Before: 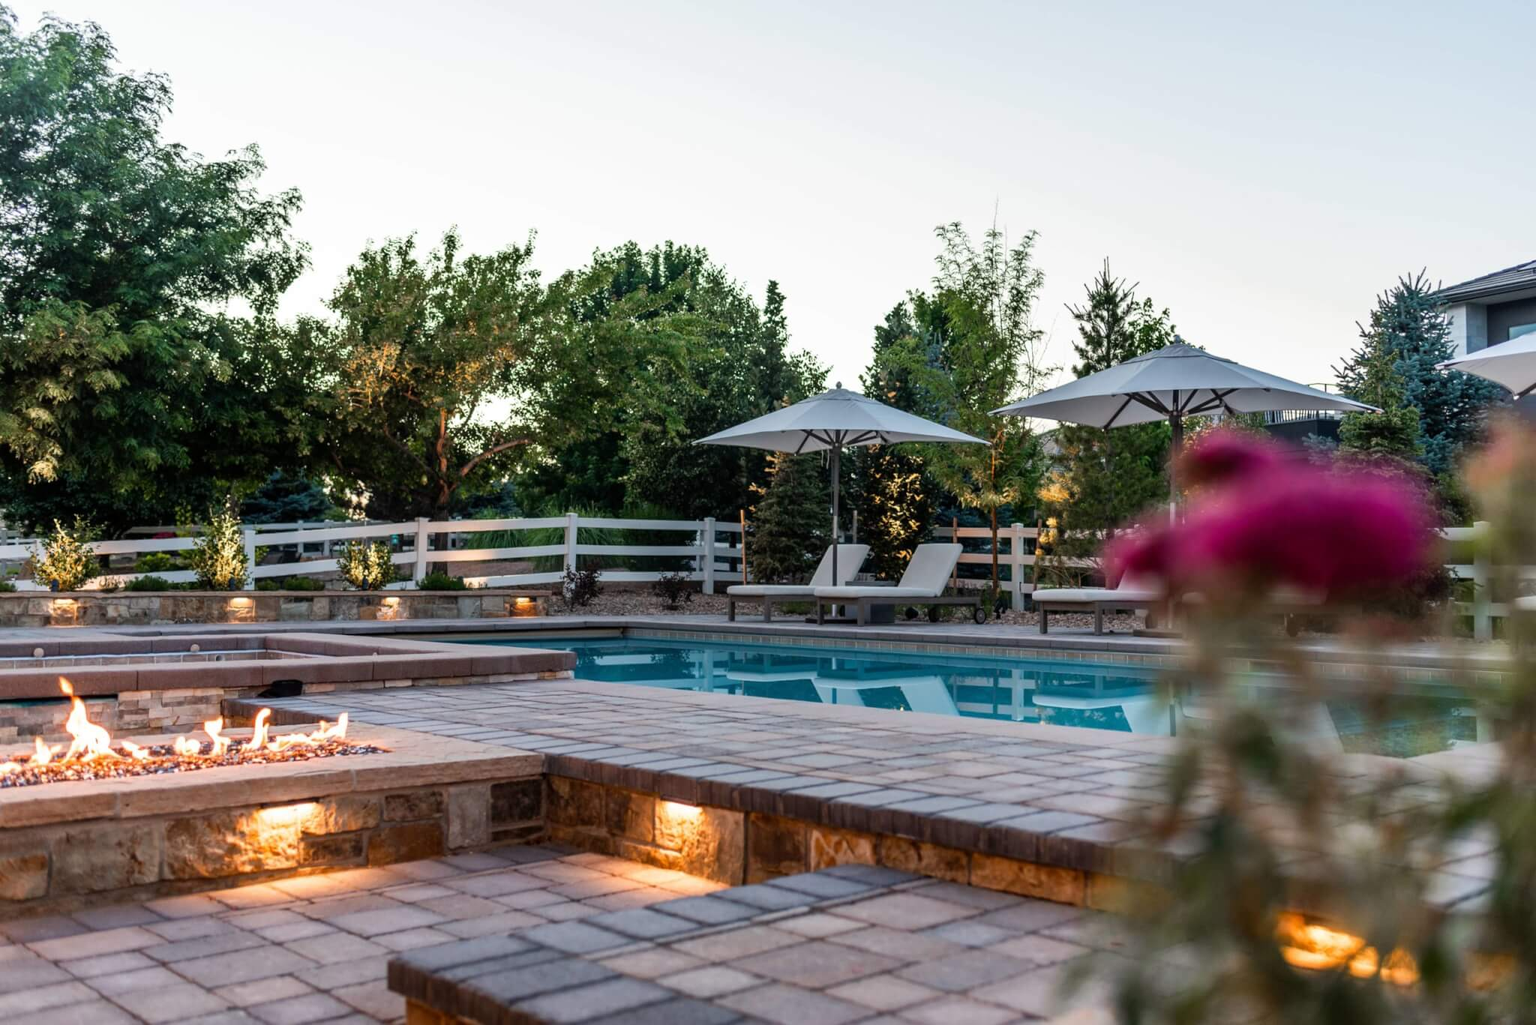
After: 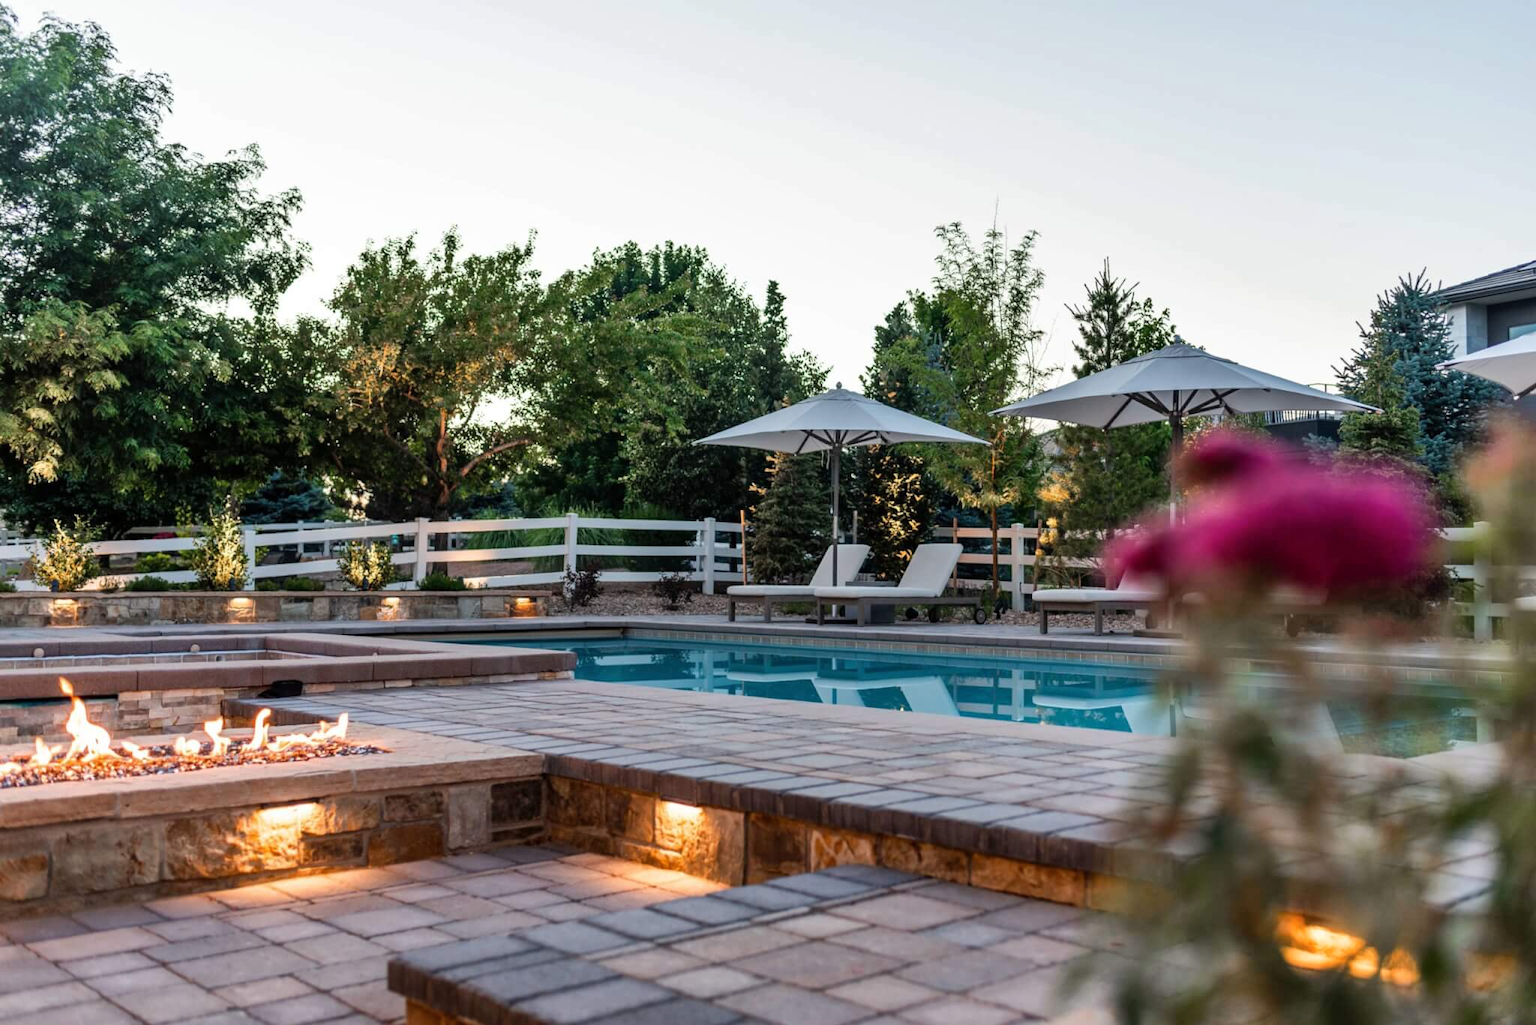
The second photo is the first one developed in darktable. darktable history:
shadows and highlights: shadows 51.82, highlights -28.46, soften with gaussian
